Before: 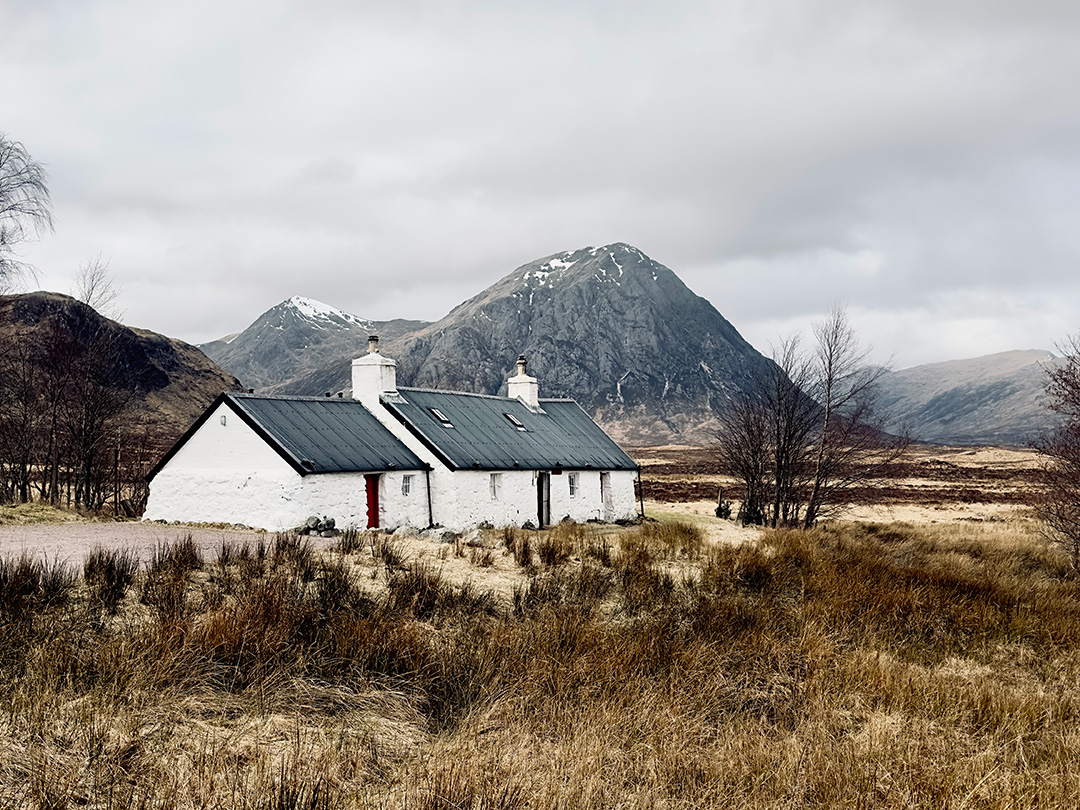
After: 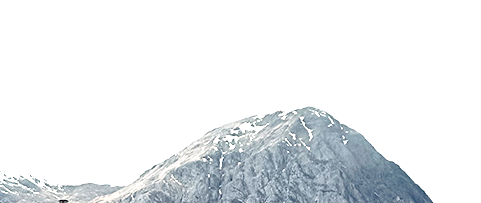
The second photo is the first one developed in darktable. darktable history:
exposure: exposure 1.137 EV, compensate highlight preservation false
crop: left 28.747%, top 16.839%, right 26.709%, bottom 58.025%
